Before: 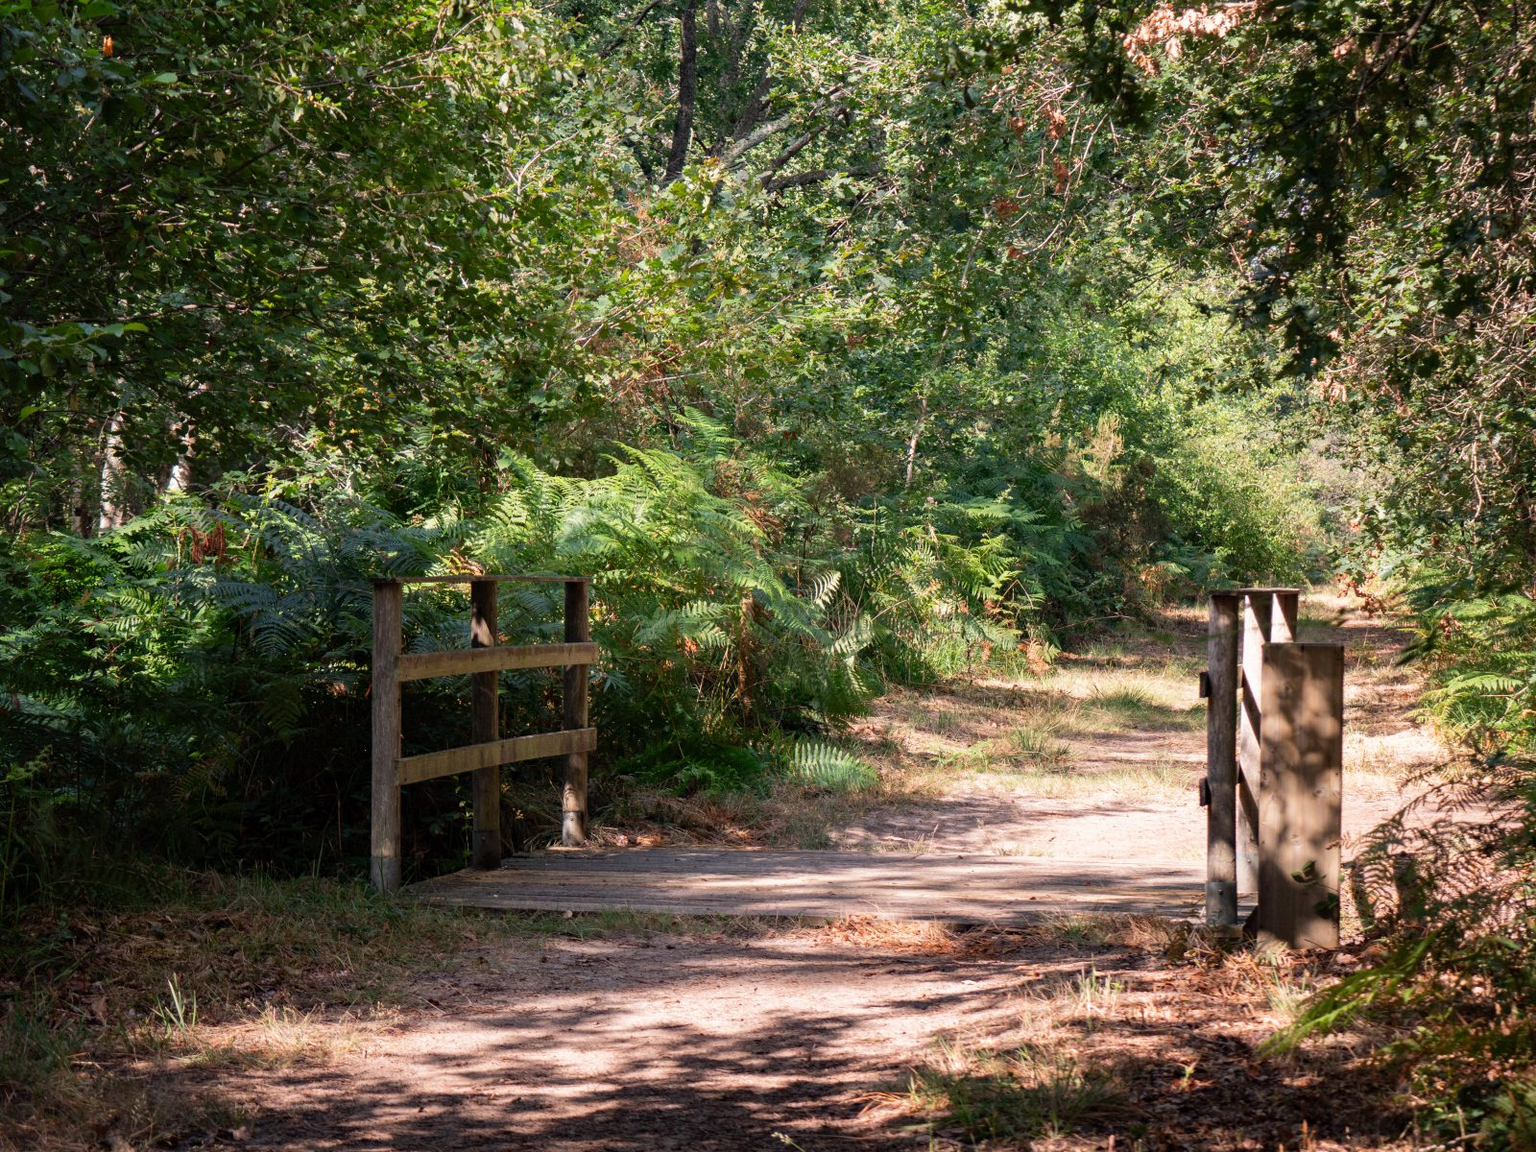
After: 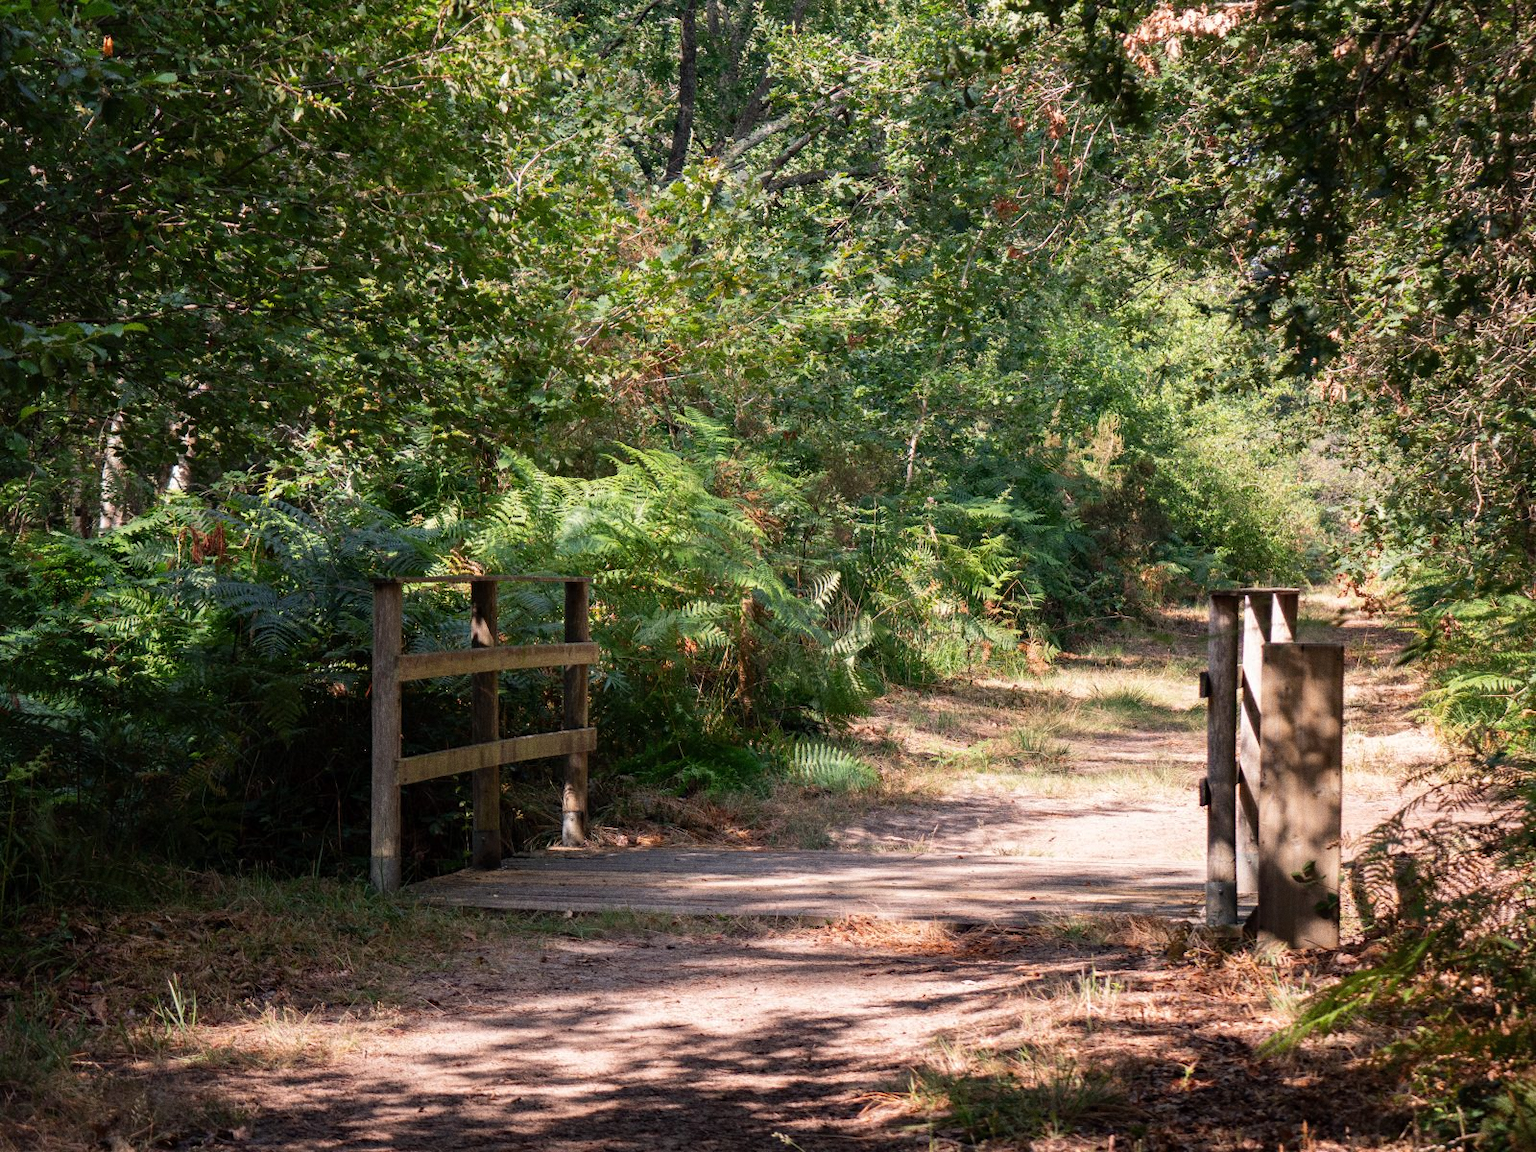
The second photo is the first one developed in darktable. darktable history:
color balance rgb: linear chroma grading › global chroma -0.67%, saturation formula JzAzBz (2021)
grain: coarseness 0.09 ISO
